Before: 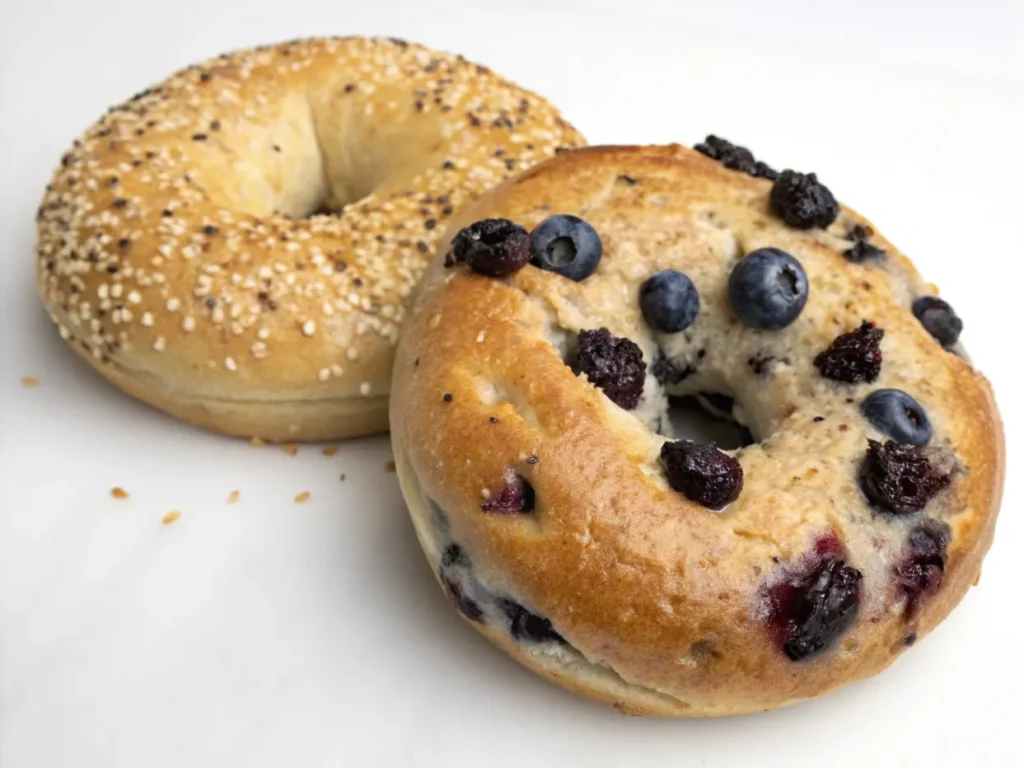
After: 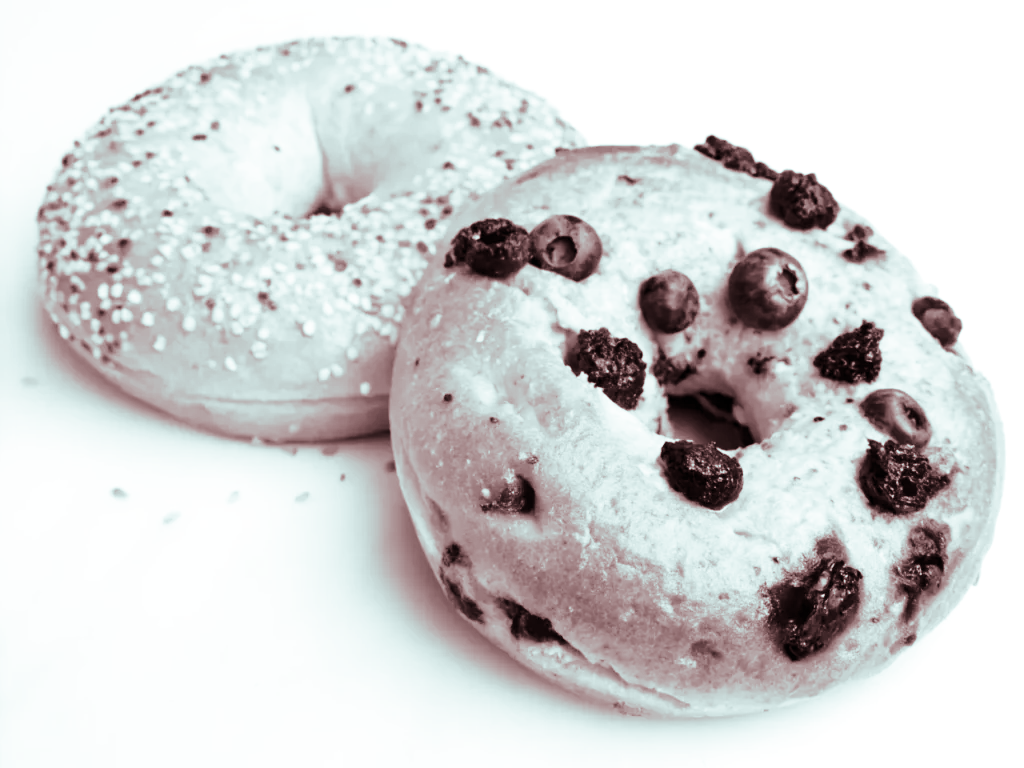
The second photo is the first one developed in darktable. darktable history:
exposure: black level correction 0.001, exposure 0.191 EV, compensate highlight preservation false
monochrome: a -3.63, b -0.465
split-toning: shadows › saturation 0.3, highlights › hue 180°, highlights › saturation 0.3, compress 0%
base curve: curves: ch0 [(0, 0) (0.028, 0.03) (0.121, 0.232) (0.46, 0.748) (0.859, 0.968) (1, 1)], preserve colors none
